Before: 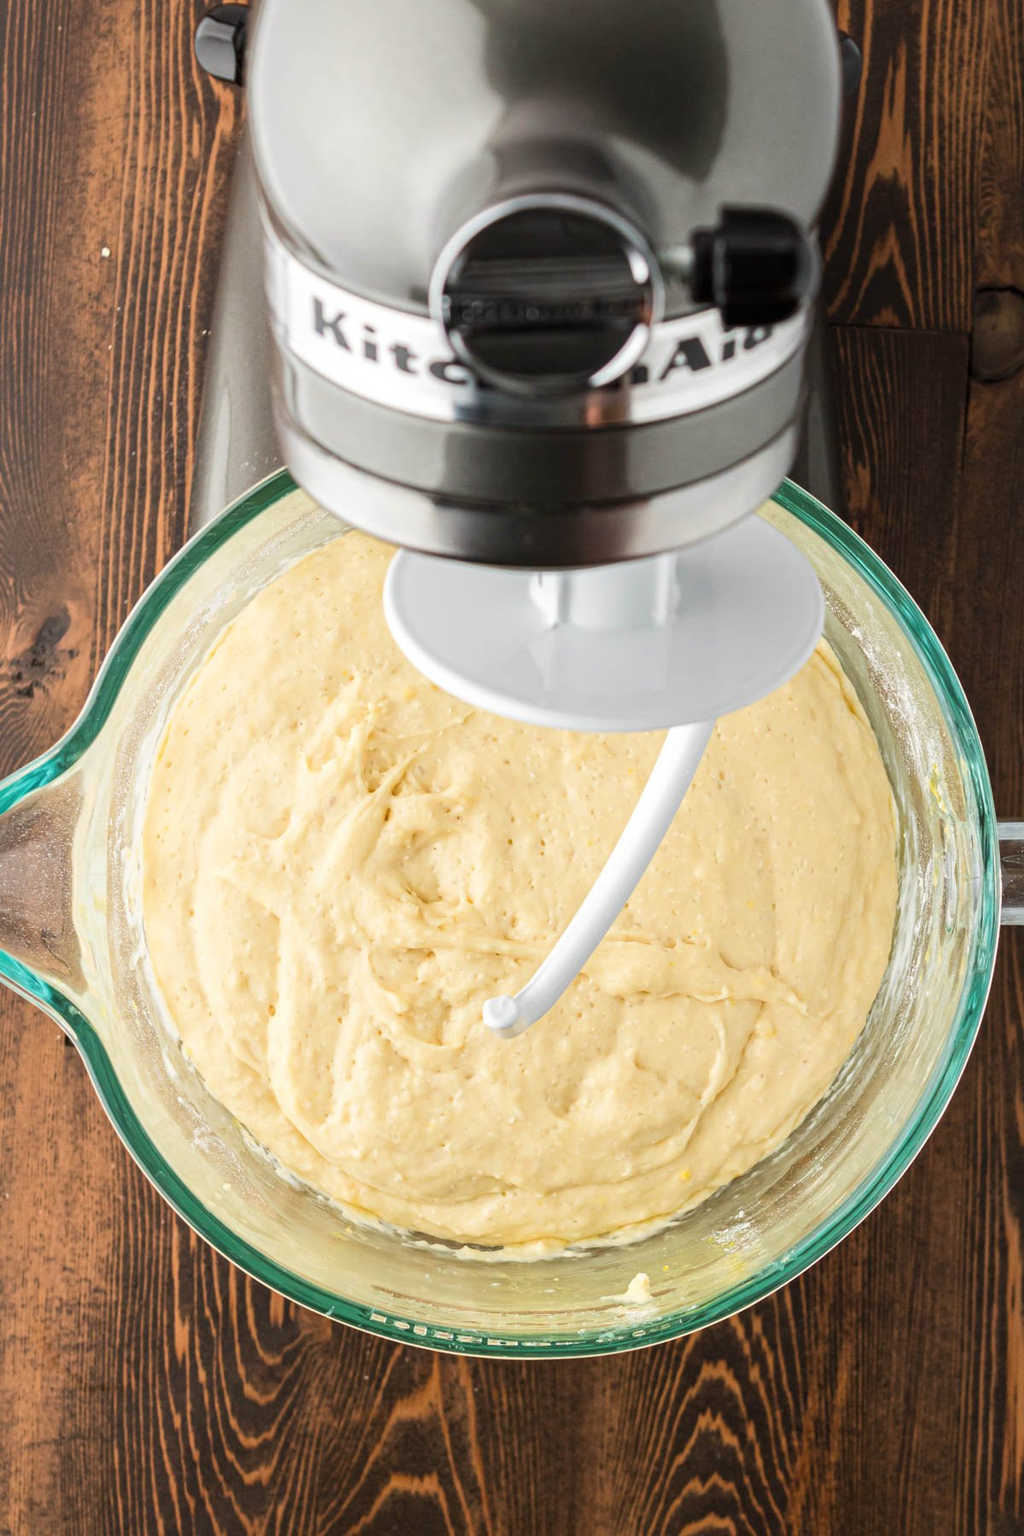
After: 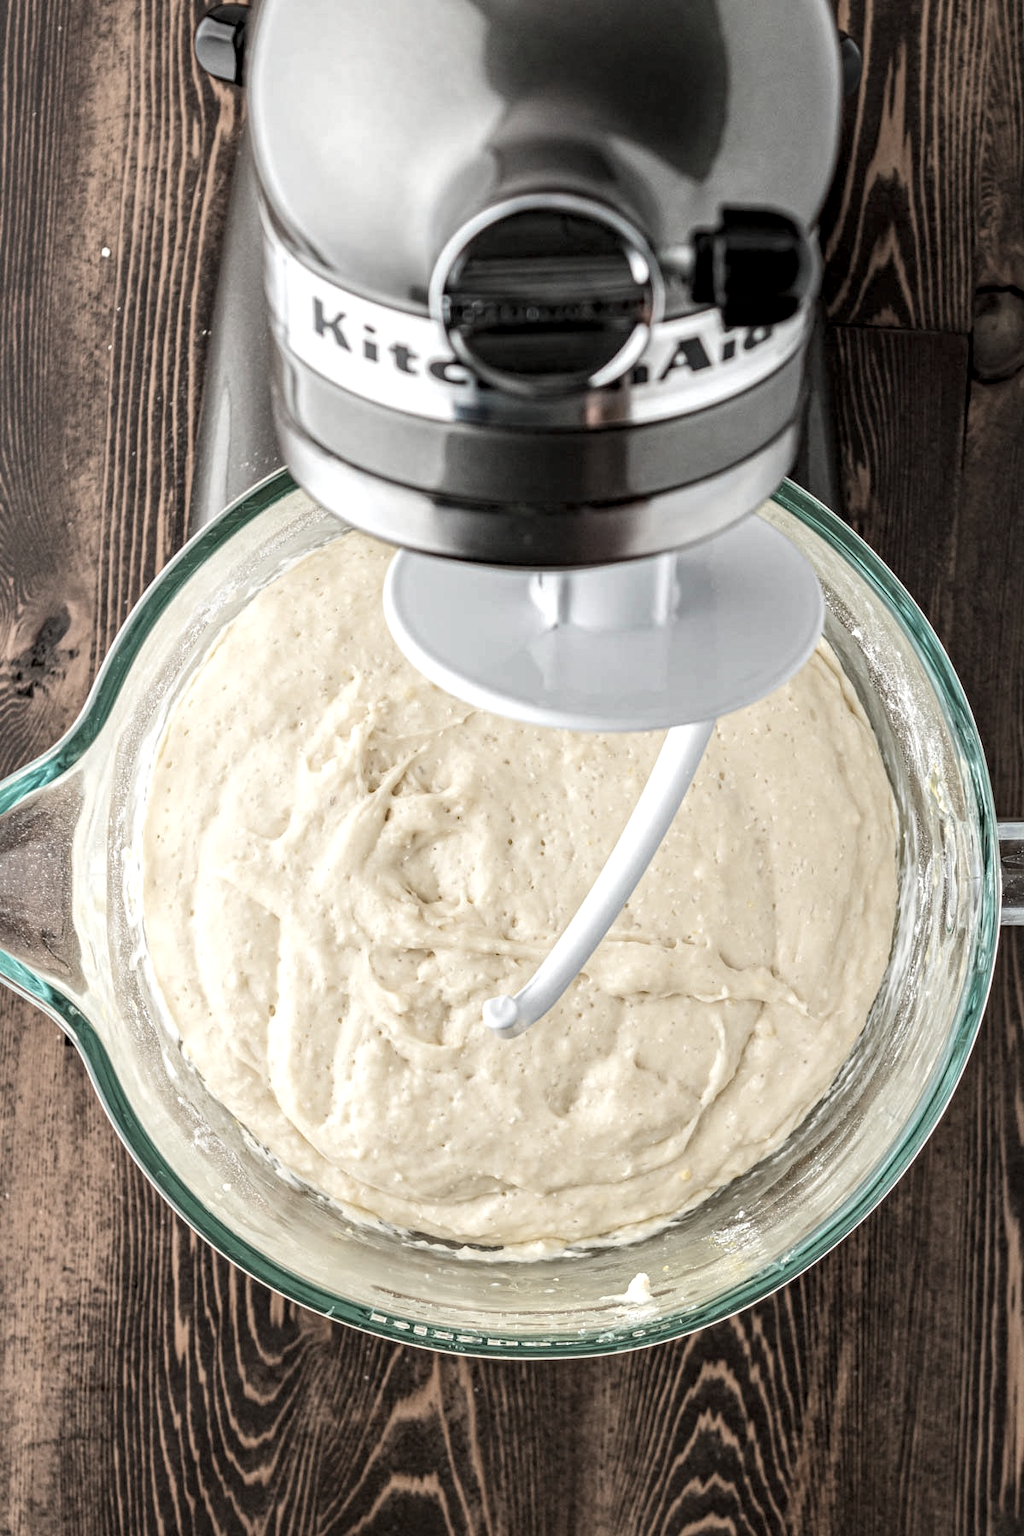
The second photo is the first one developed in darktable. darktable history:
haze removal: compatibility mode true, adaptive false
color zones: curves: ch1 [(0.238, 0.163) (0.476, 0.2) (0.733, 0.322) (0.848, 0.134)]
local contrast: detail 150%
color correction: highlights b* -0.05, saturation 1.15
